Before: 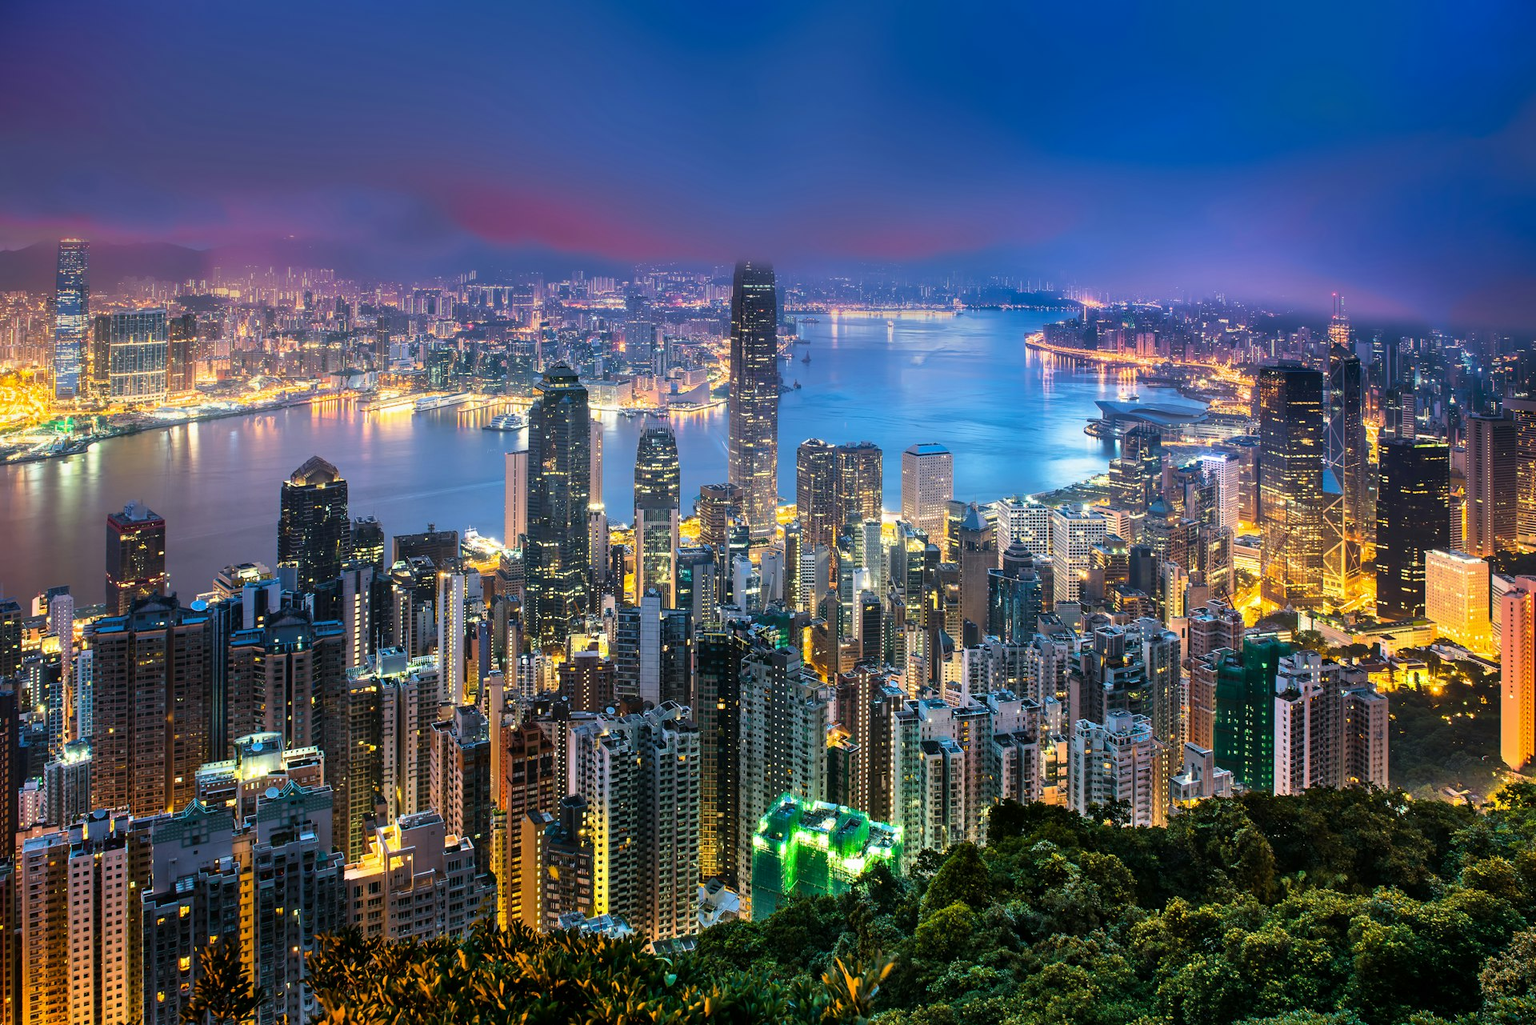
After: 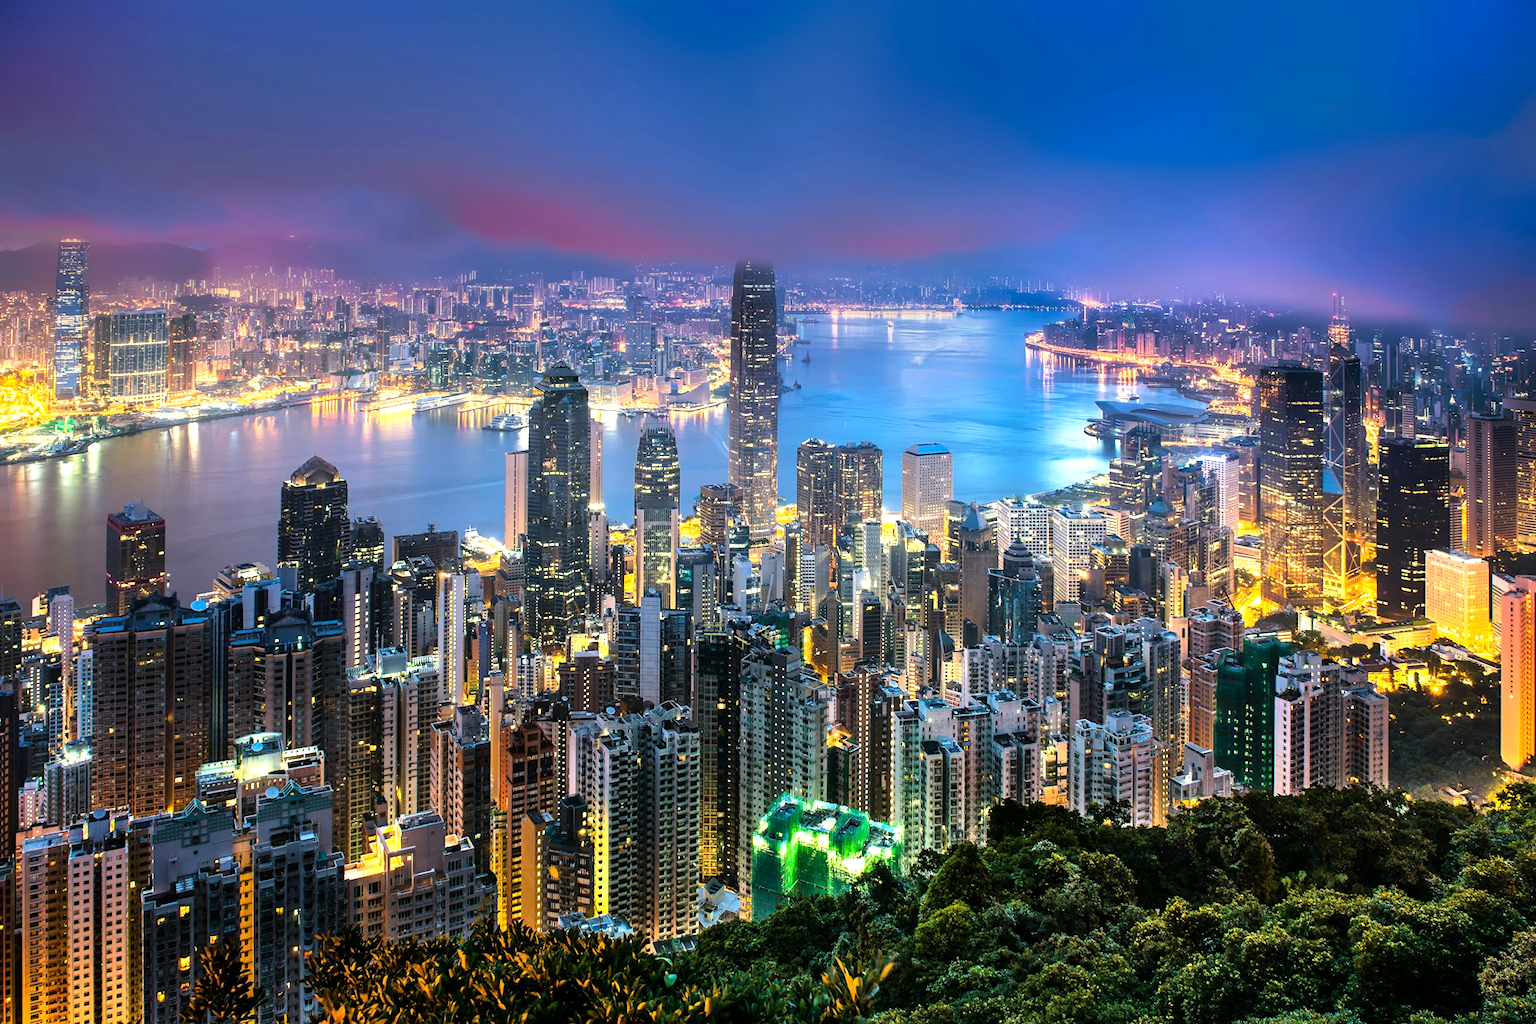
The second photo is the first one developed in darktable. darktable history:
tone equalizer: -8 EV -0.408 EV, -7 EV -0.388 EV, -6 EV -0.361 EV, -5 EV -0.253 EV, -3 EV 0.191 EV, -2 EV 0.357 EV, -1 EV 0.407 EV, +0 EV 0.412 EV
